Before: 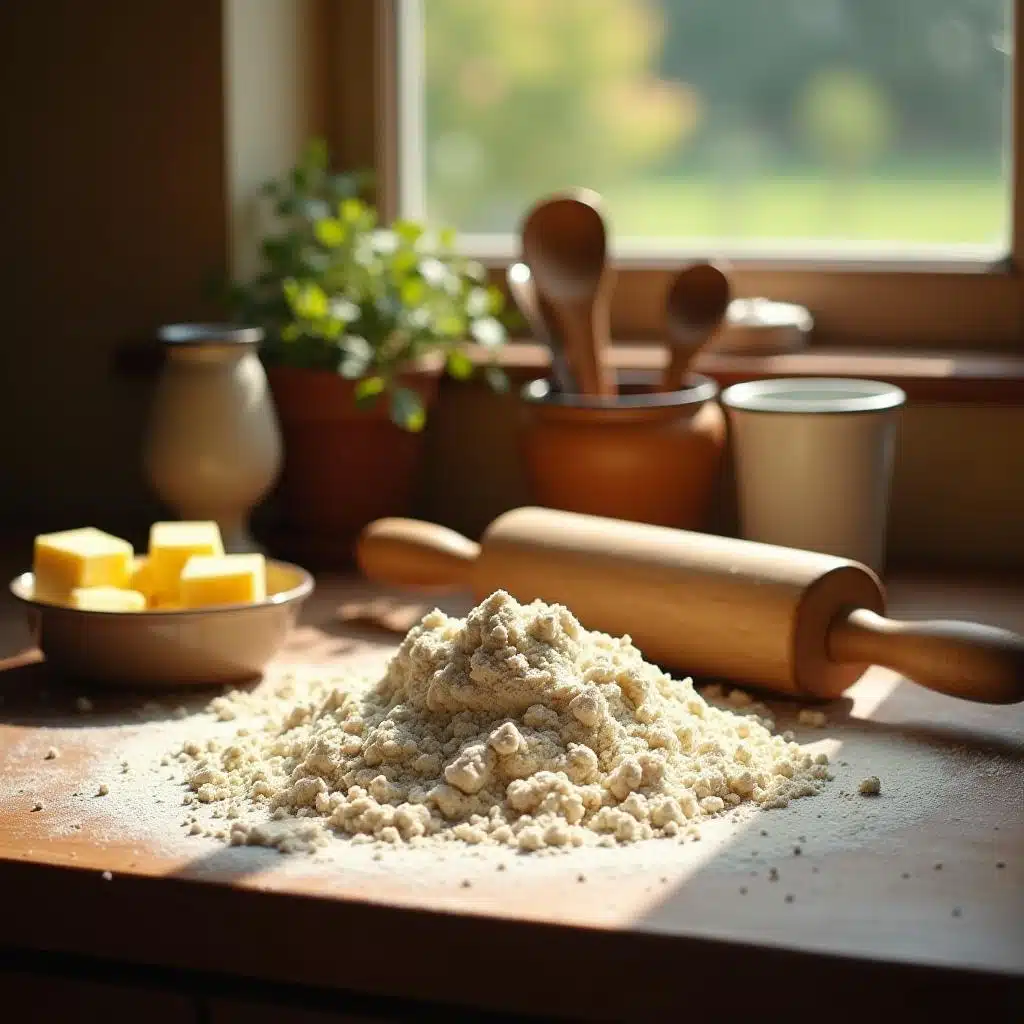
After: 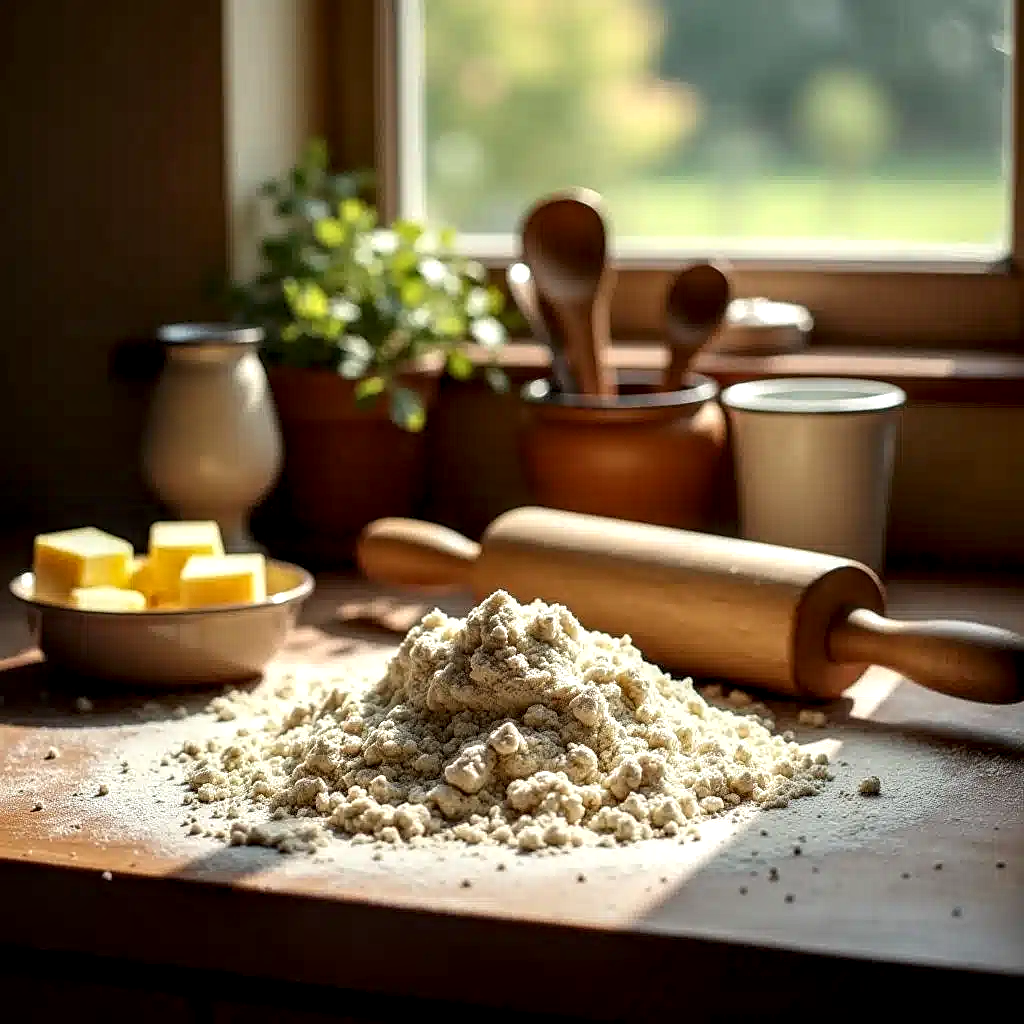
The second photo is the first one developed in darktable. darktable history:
local contrast: highlights 22%, shadows 72%, detail 170%
sharpen: amount 0.204
